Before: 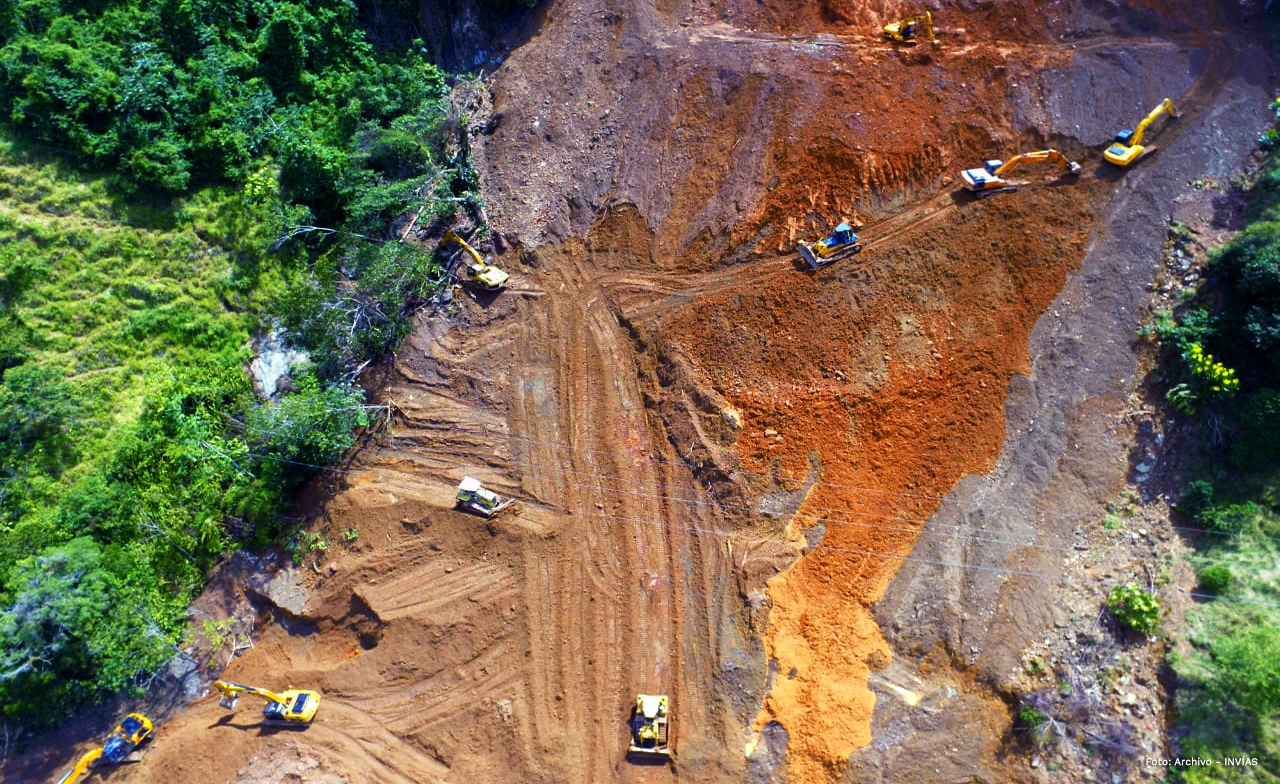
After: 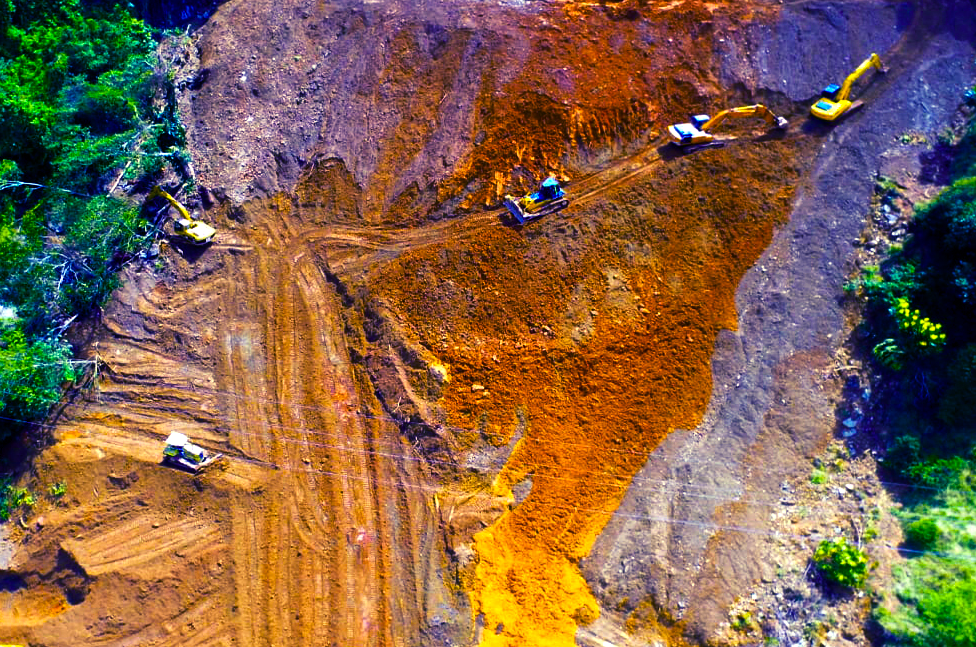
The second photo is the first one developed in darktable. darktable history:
crop: left 22.966%, top 5.84%, bottom 11.615%
color balance rgb: shadows lift › luminance -40.8%, shadows lift › chroma 14.4%, shadows lift › hue 261°, linear chroma grading › global chroma 15.289%, perceptual saturation grading › global saturation 40.277%, perceptual brilliance grading › highlights 9.613%, perceptual brilliance grading › shadows -4.507%, global vibrance 20%
